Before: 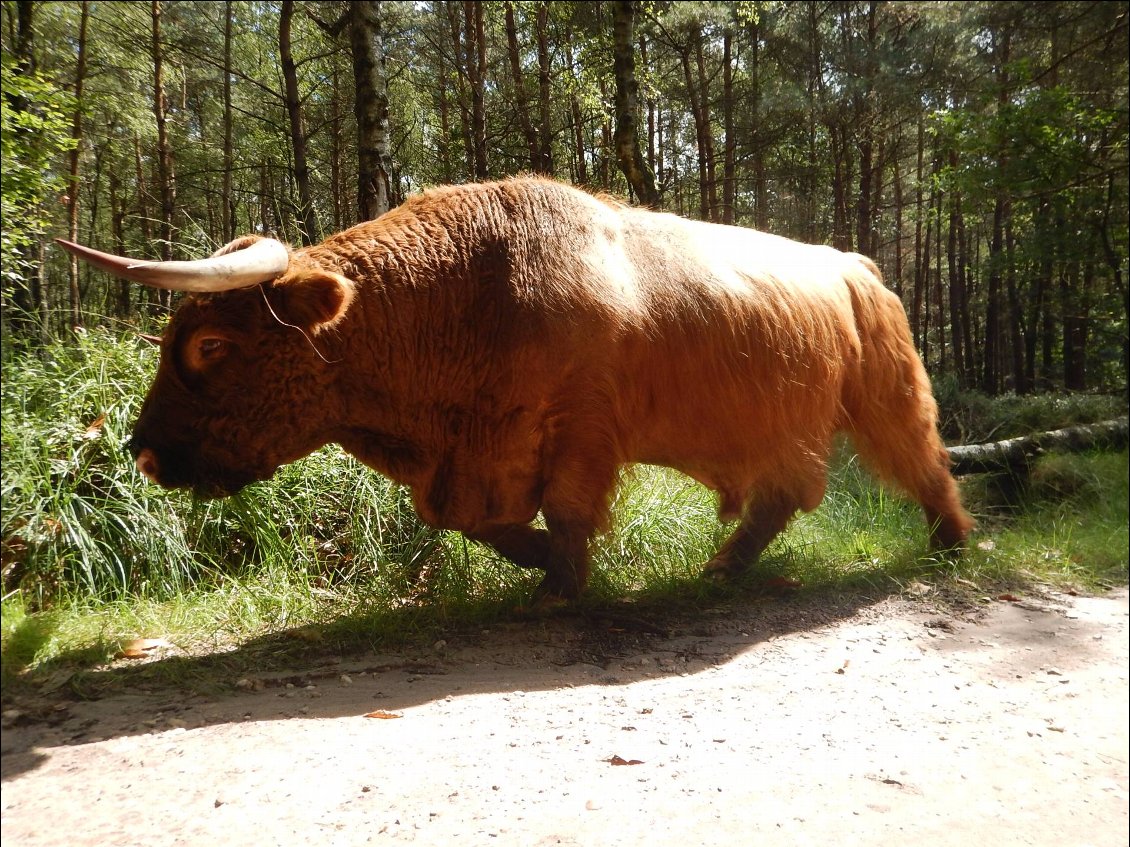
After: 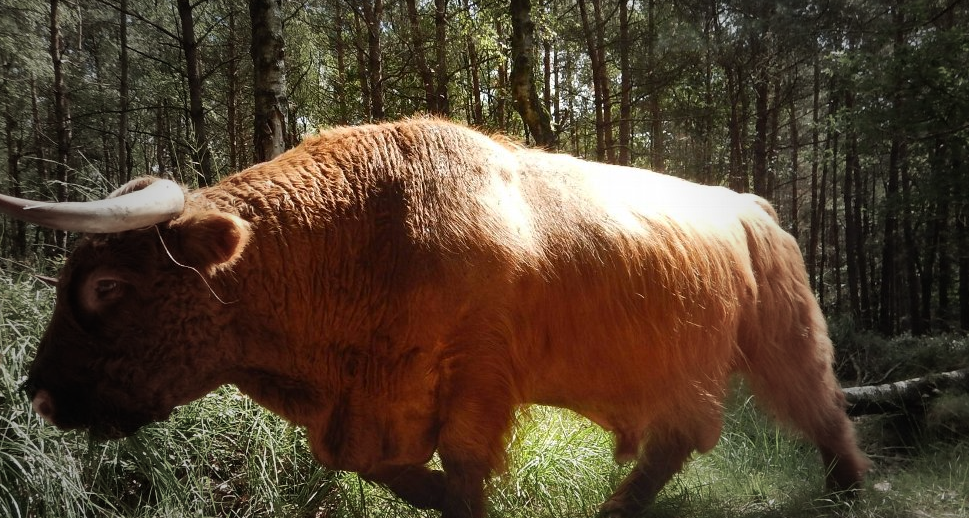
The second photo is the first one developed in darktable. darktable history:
vignetting: fall-off start 39.14%, fall-off radius 40.64%
crop and rotate: left 9.238%, top 7.159%, right 4.981%, bottom 31.655%
